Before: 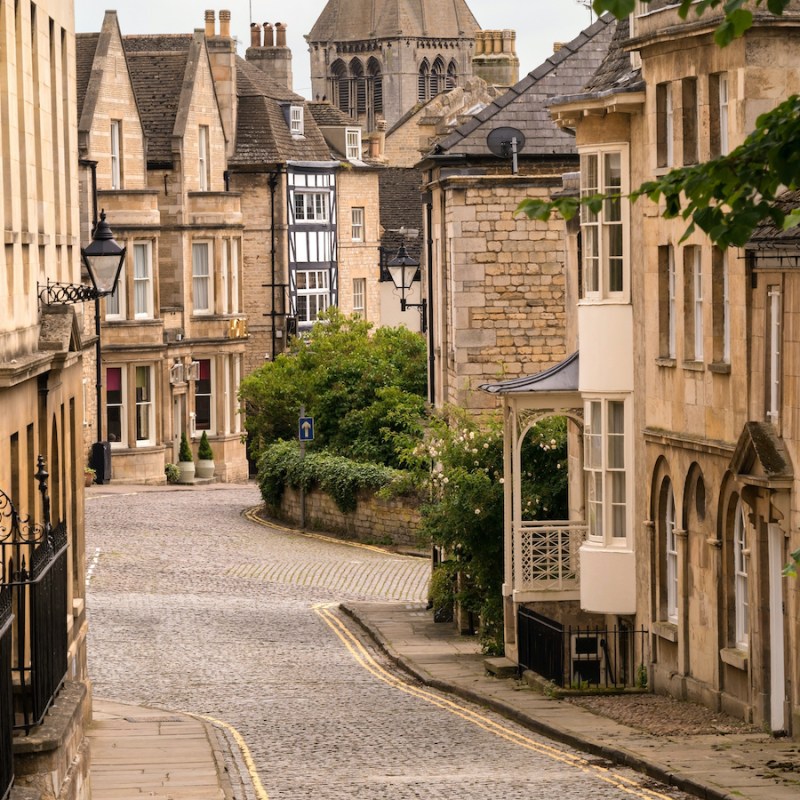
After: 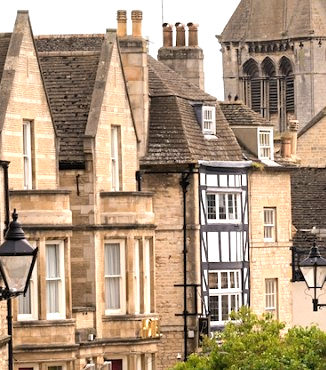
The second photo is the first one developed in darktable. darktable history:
exposure: compensate exposure bias true, compensate highlight preservation false
crop and rotate: left 11.101%, top 0.083%, right 48.035%, bottom 53.59%
sharpen: amount 0.205
tone equalizer: -8 EV -0.431 EV, -7 EV -0.412 EV, -6 EV -0.33 EV, -5 EV -0.219 EV, -3 EV 0.192 EV, -2 EV 0.357 EV, -1 EV 0.39 EV, +0 EV 0.393 EV
